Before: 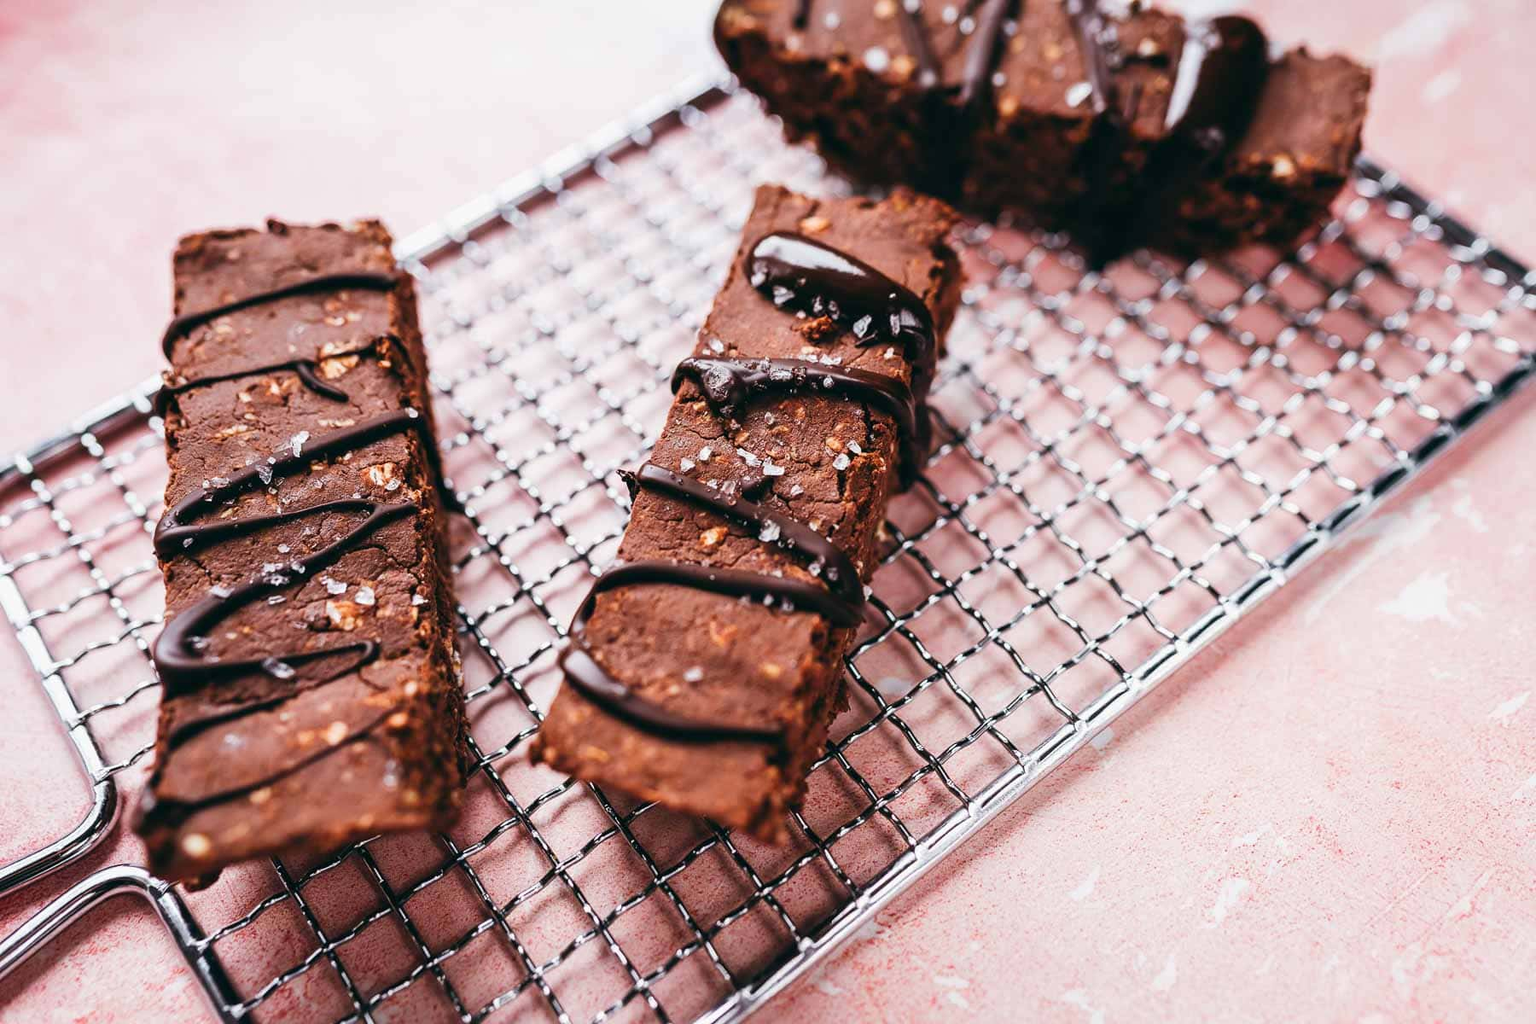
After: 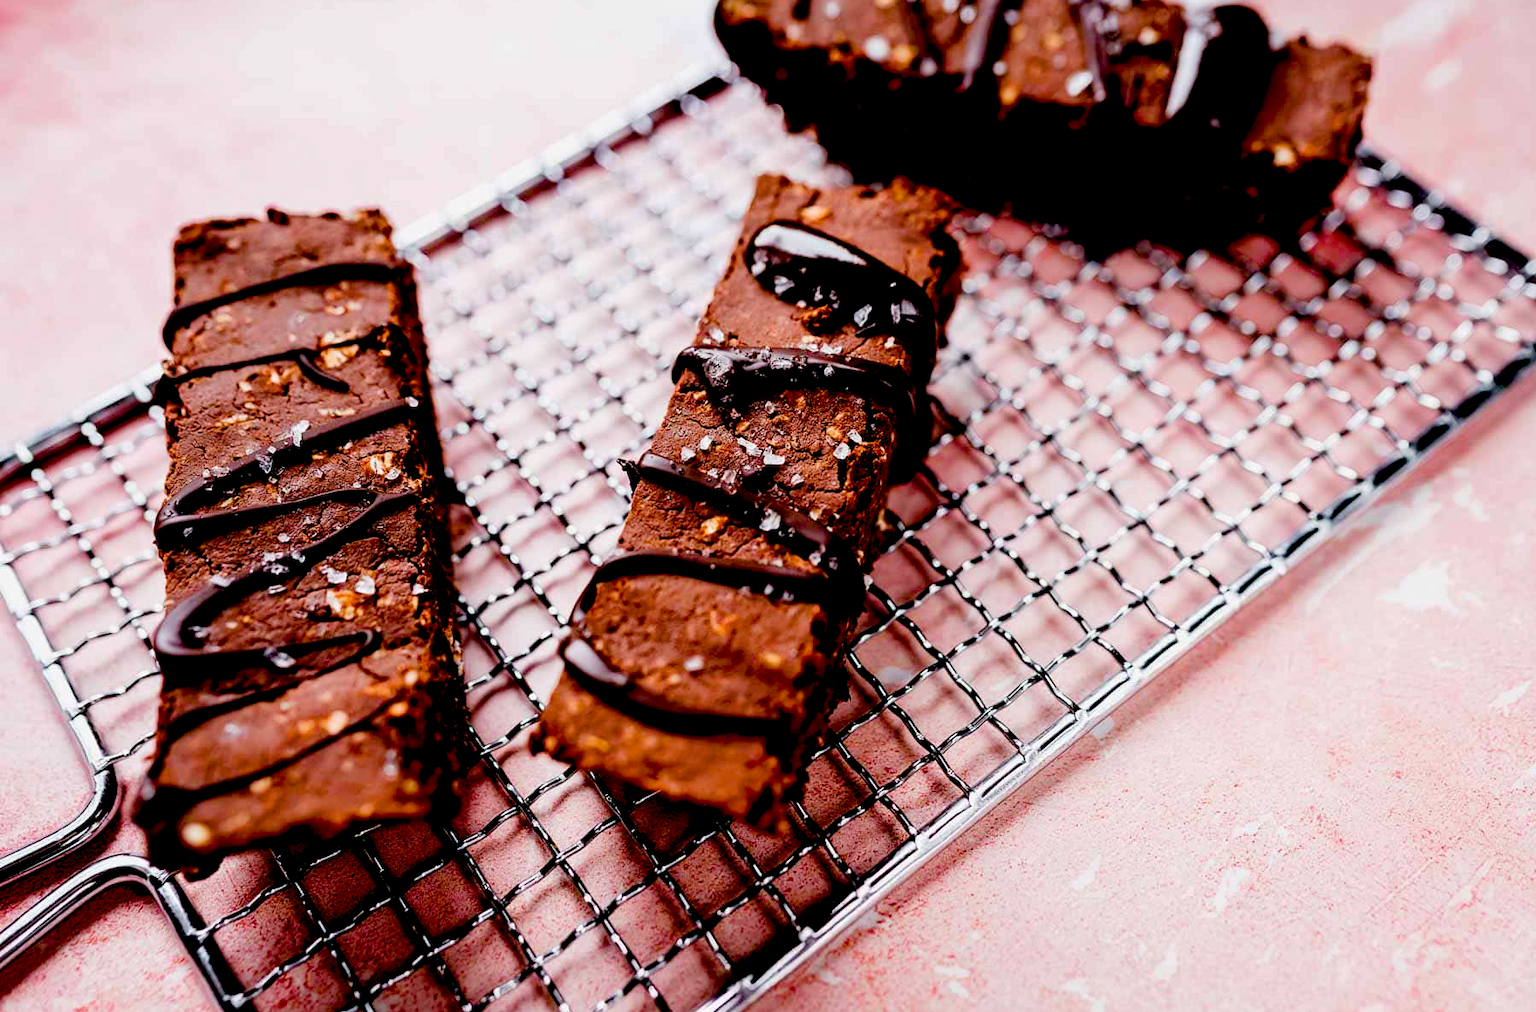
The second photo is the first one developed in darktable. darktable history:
crop: top 1.089%, right 0.007%
color balance rgb: perceptual saturation grading › global saturation 19.481%
exposure: black level correction 0.054, exposure -0.039 EV, compensate highlight preservation false
